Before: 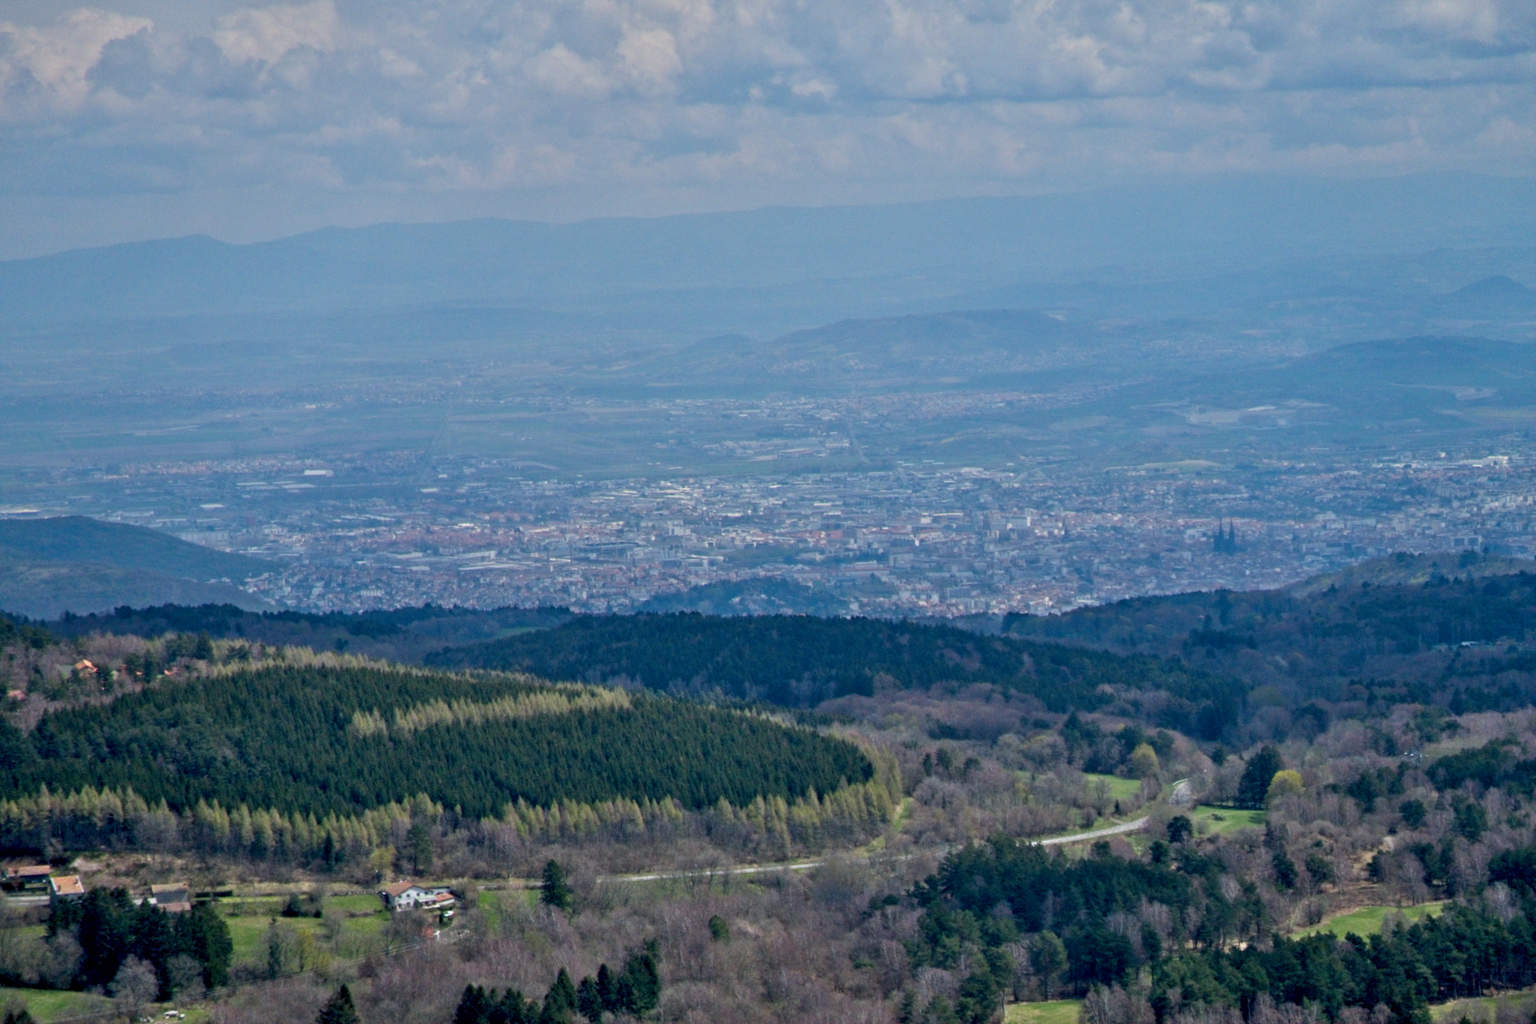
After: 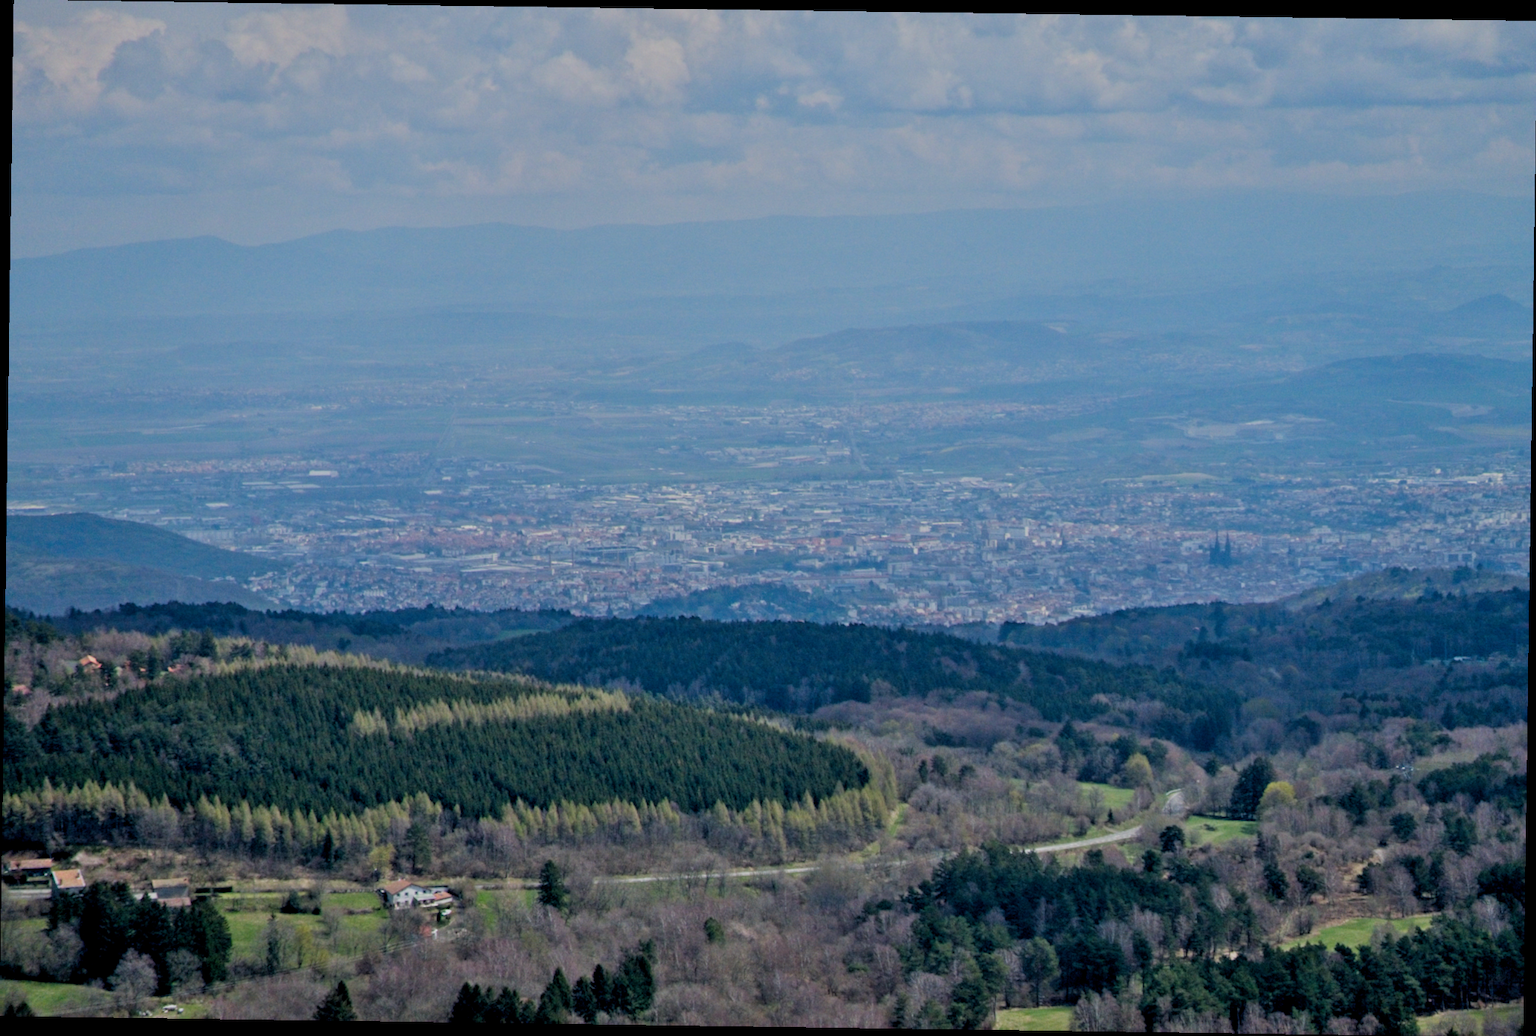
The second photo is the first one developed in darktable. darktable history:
rotate and perspective: rotation 0.8°, automatic cropping off
filmic rgb: middle gray luminance 18.42%, black relative exposure -11.25 EV, white relative exposure 3.75 EV, threshold 6 EV, target black luminance 0%, hardness 5.87, latitude 57.4%, contrast 0.963, shadows ↔ highlights balance 49.98%, add noise in highlights 0, preserve chrominance luminance Y, color science v3 (2019), use custom middle-gray values true, iterations of high-quality reconstruction 0, contrast in highlights soft, enable highlight reconstruction true
